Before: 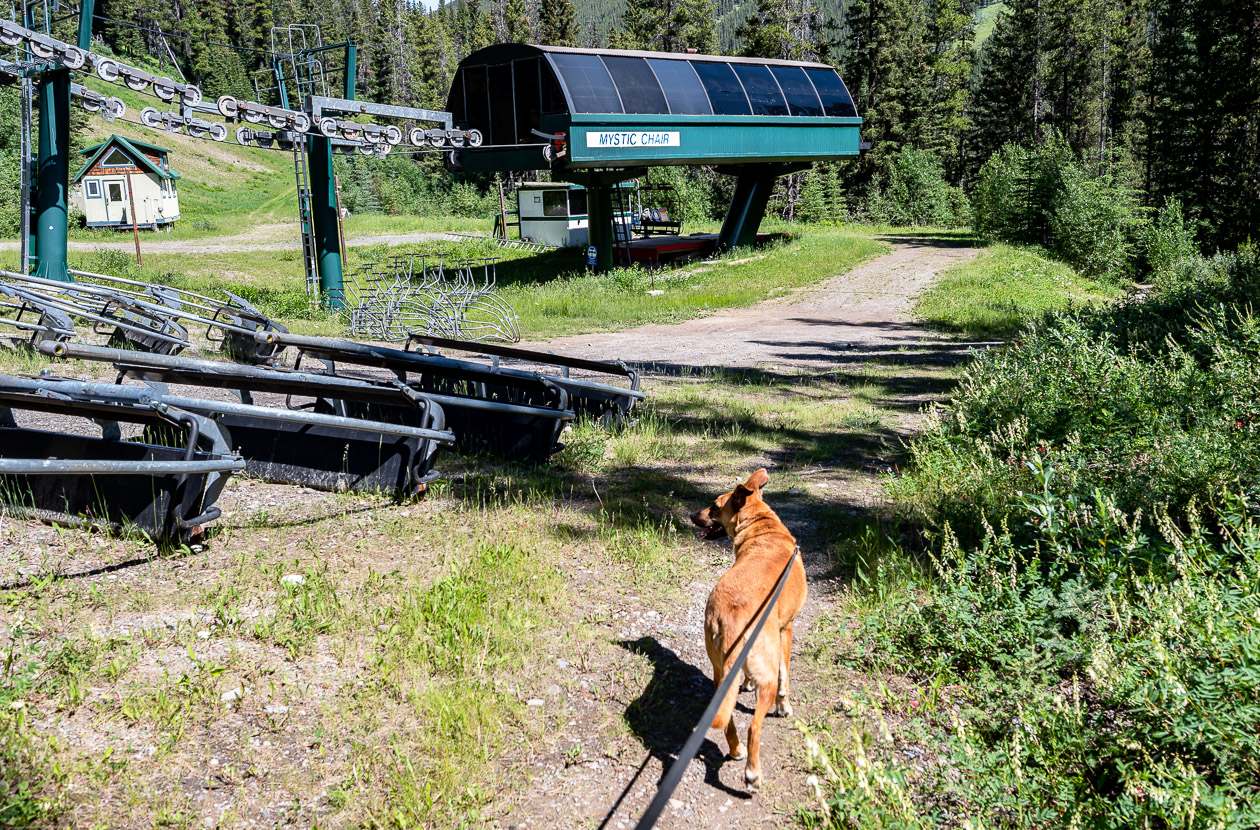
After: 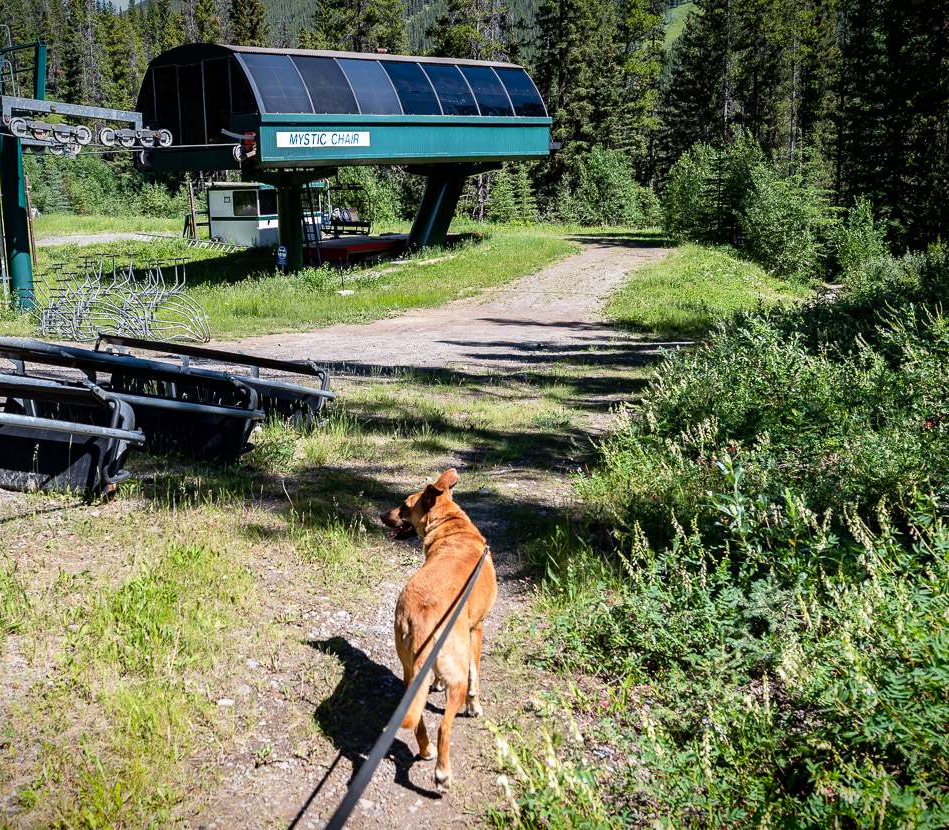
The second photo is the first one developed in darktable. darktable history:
crop and rotate: left 24.638%
vignetting: fall-off start 100.53%, saturation 0.375, center (-0.076, 0.073), width/height ratio 1.305
